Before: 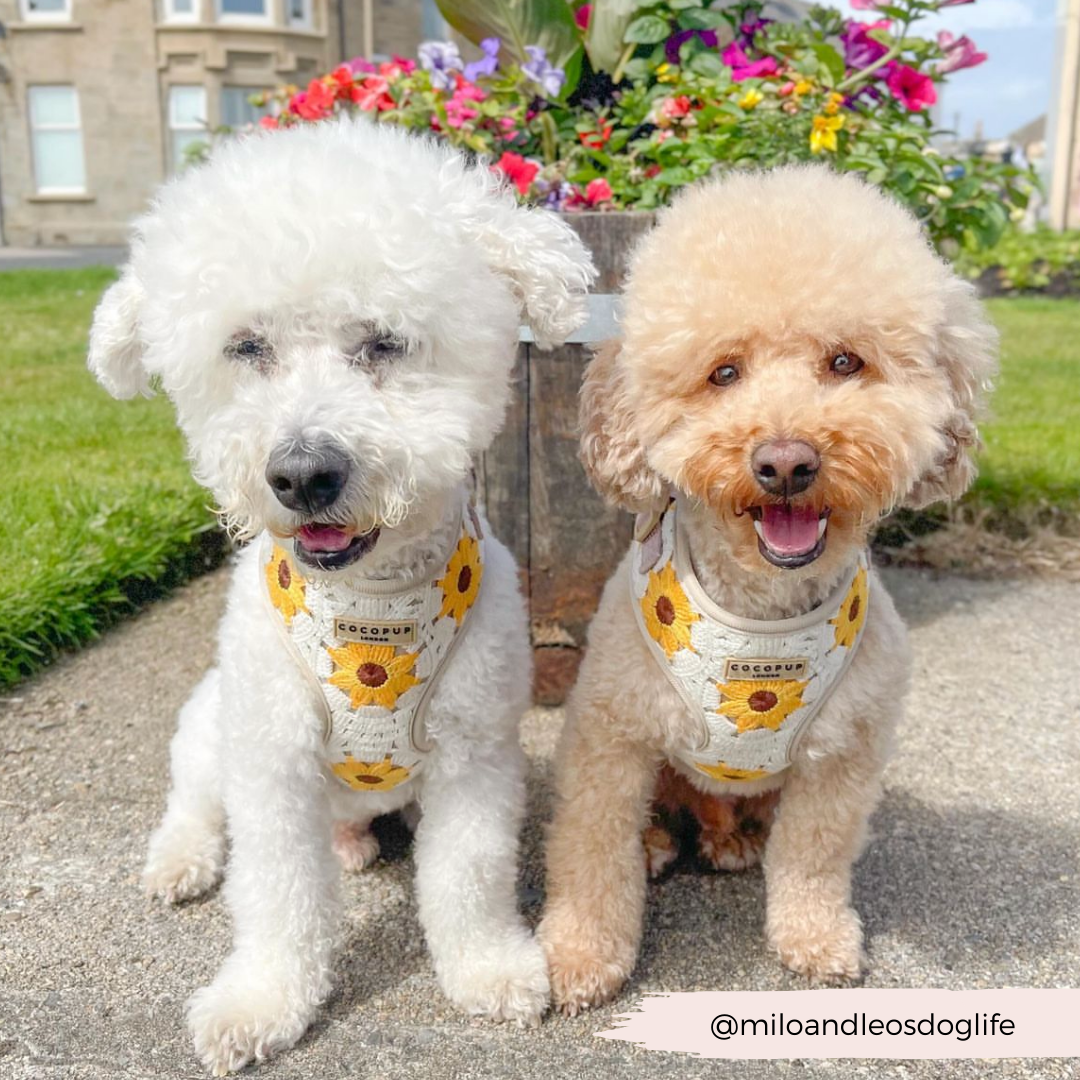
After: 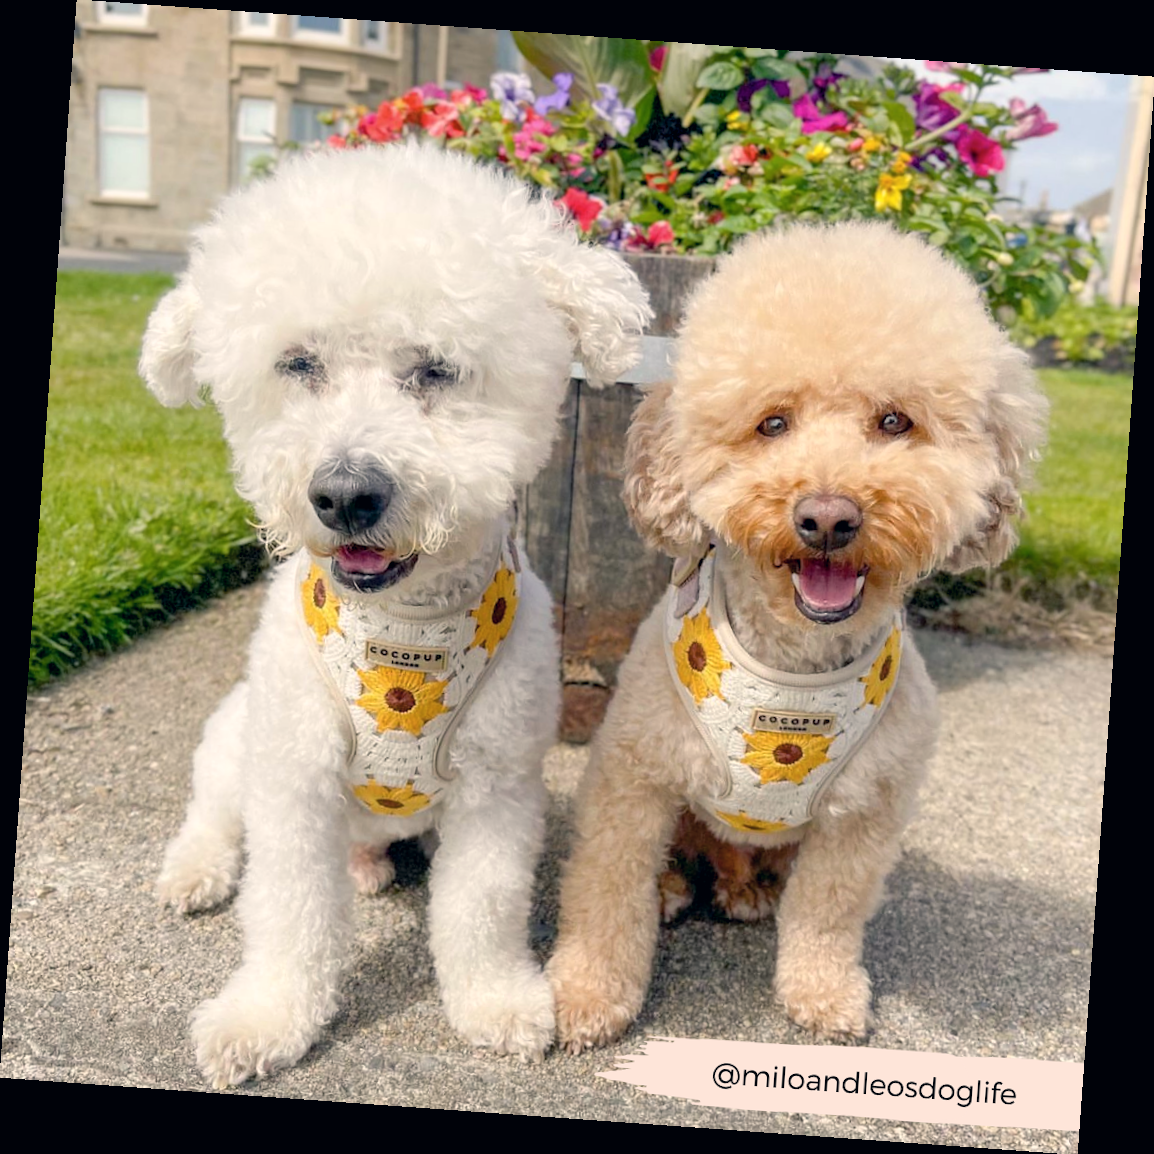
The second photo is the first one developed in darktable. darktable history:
contrast brightness saturation: contrast 0.05
rotate and perspective: rotation 4.1°, automatic cropping off
color balance rgb: shadows lift › chroma 2%, shadows lift › hue 217.2°, power › hue 60°, highlights gain › chroma 1%, highlights gain › hue 69.6°, global offset › luminance -0.5%, perceptual saturation grading › global saturation 15%, global vibrance 15%
color correction: highlights a* 2.75, highlights b* 5, shadows a* -2.04, shadows b* -4.84, saturation 0.8
